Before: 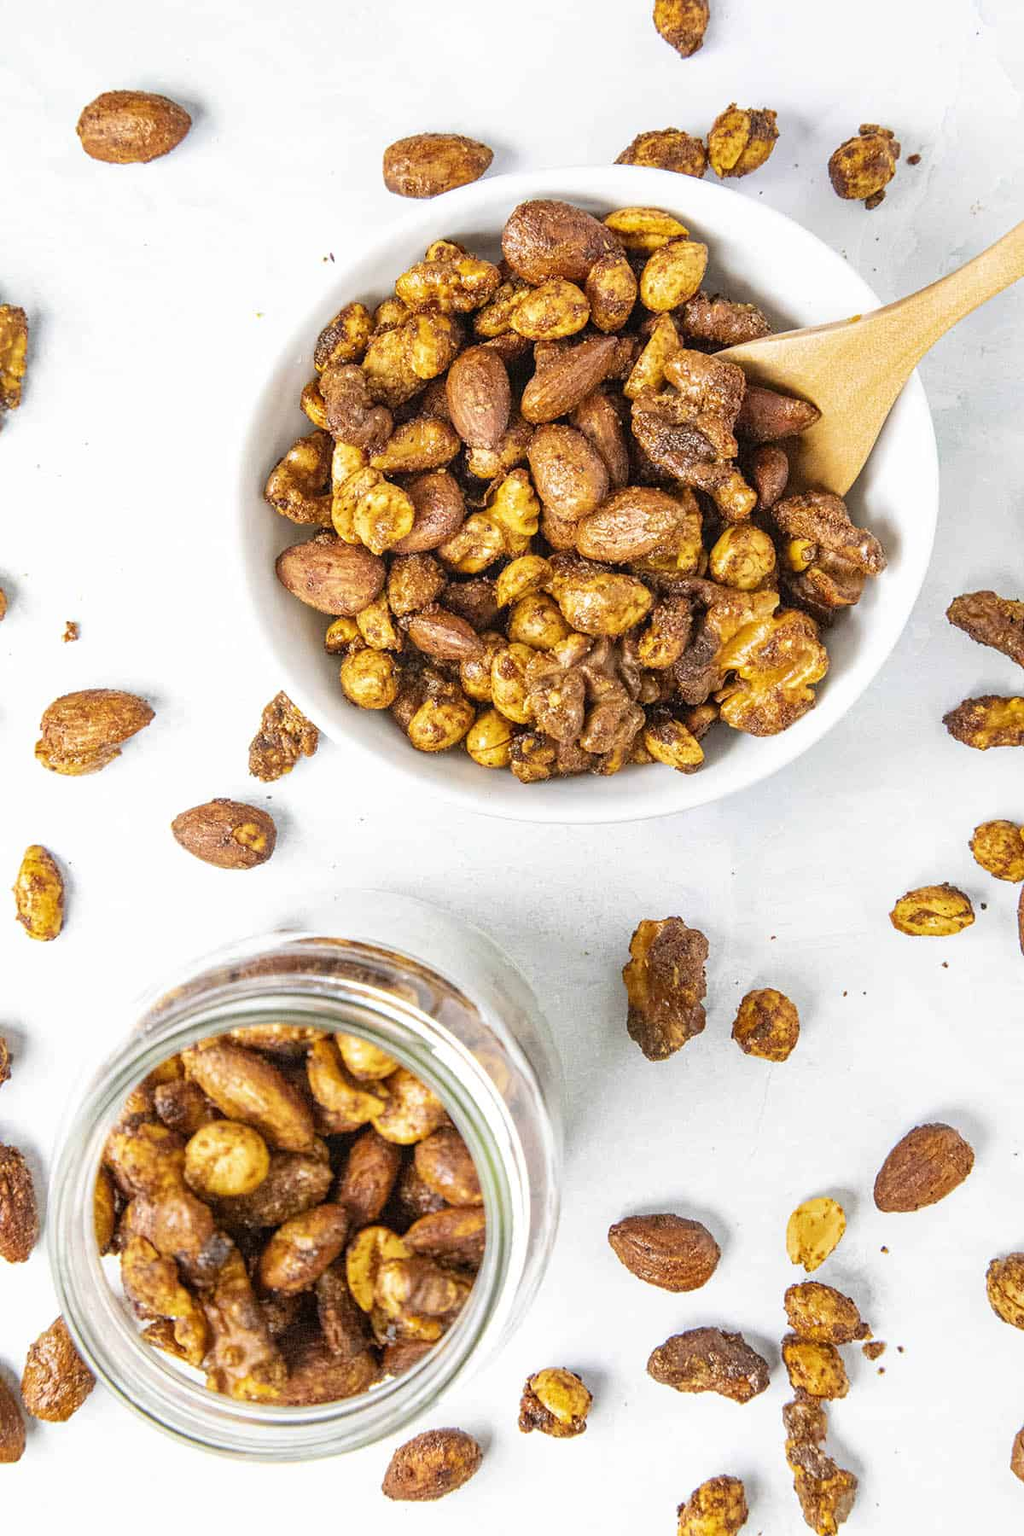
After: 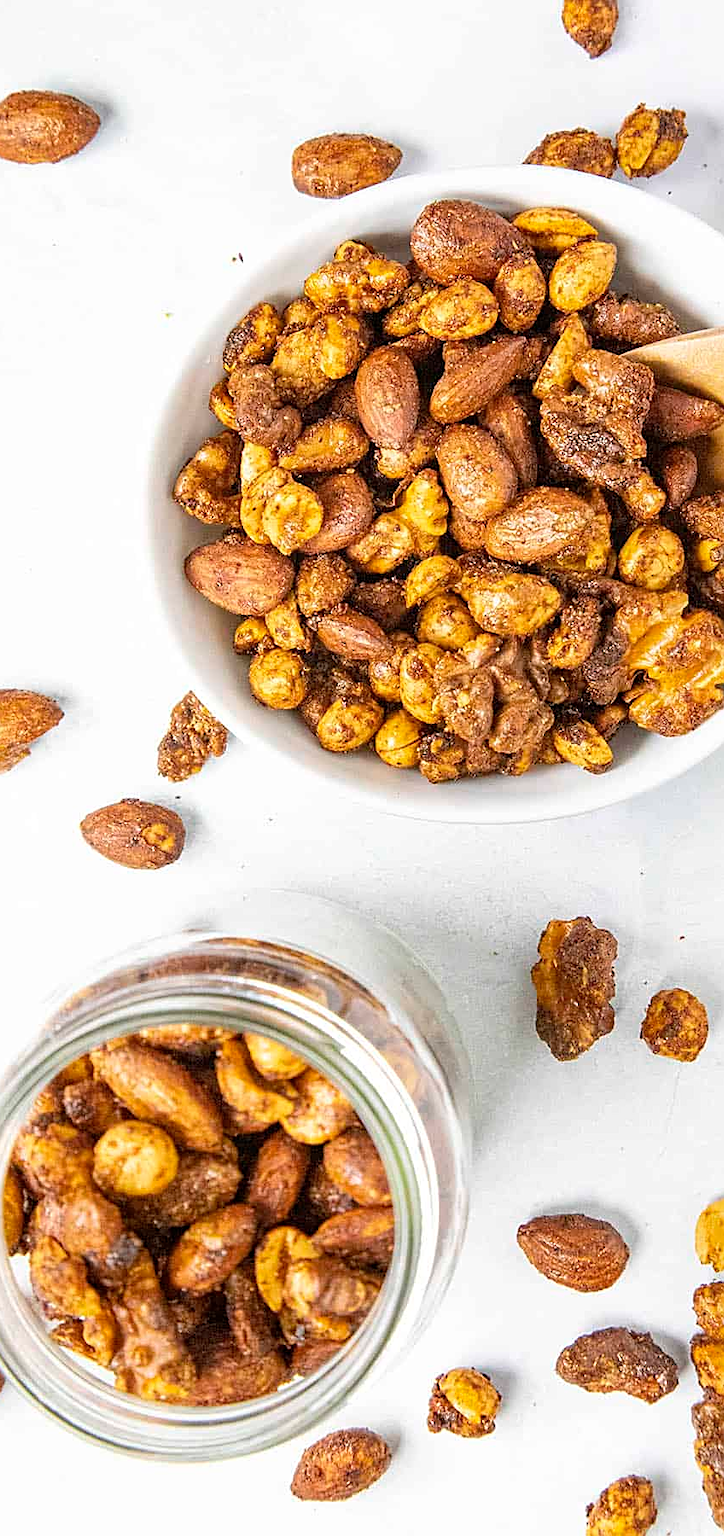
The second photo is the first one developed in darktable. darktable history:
crop and rotate: left 8.928%, right 20.293%
sharpen: on, module defaults
